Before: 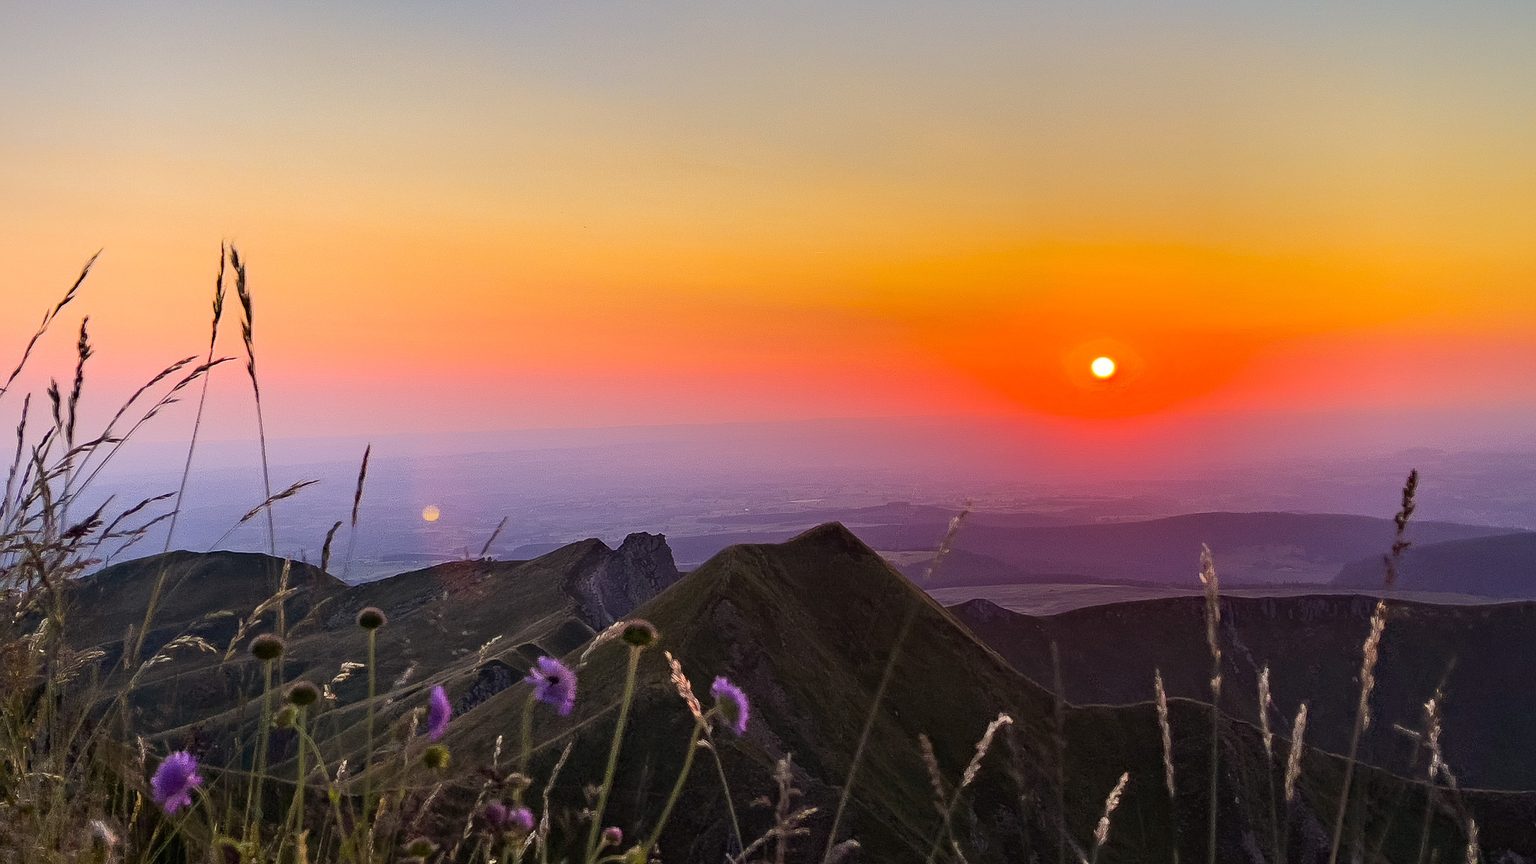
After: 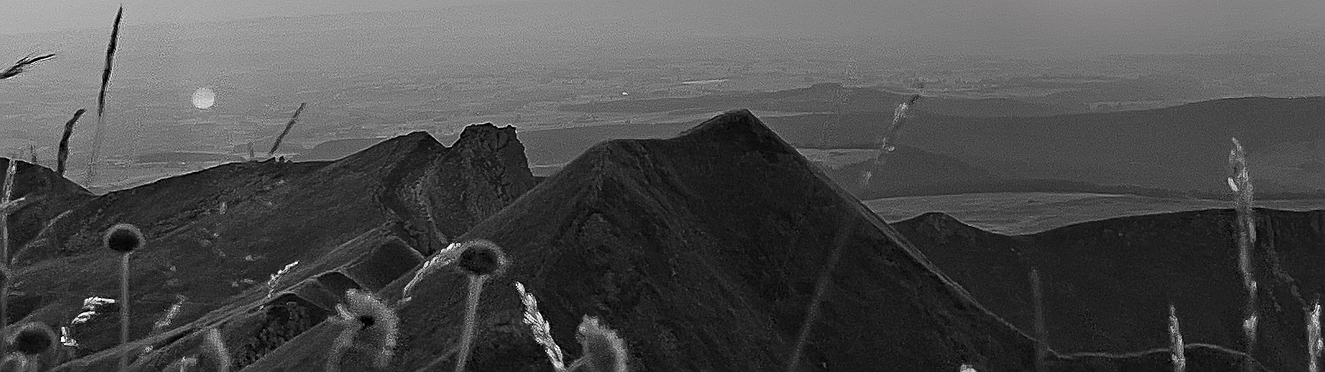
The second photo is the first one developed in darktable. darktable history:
color zones: curves: ch2 [(0, 0.488) (0.143, 0.417) (0.286, 0.212) (0.429, 0.179) (0.571, 0.154) (0.714, 0.415) (0.857, 0.495) (1, 0.488)]
contrast brightness saturation: saturation -0.988
crop: left 18.137%, top 50.871%, right 17.156%, bottom 16.797%
sharpen: on, module defaults
